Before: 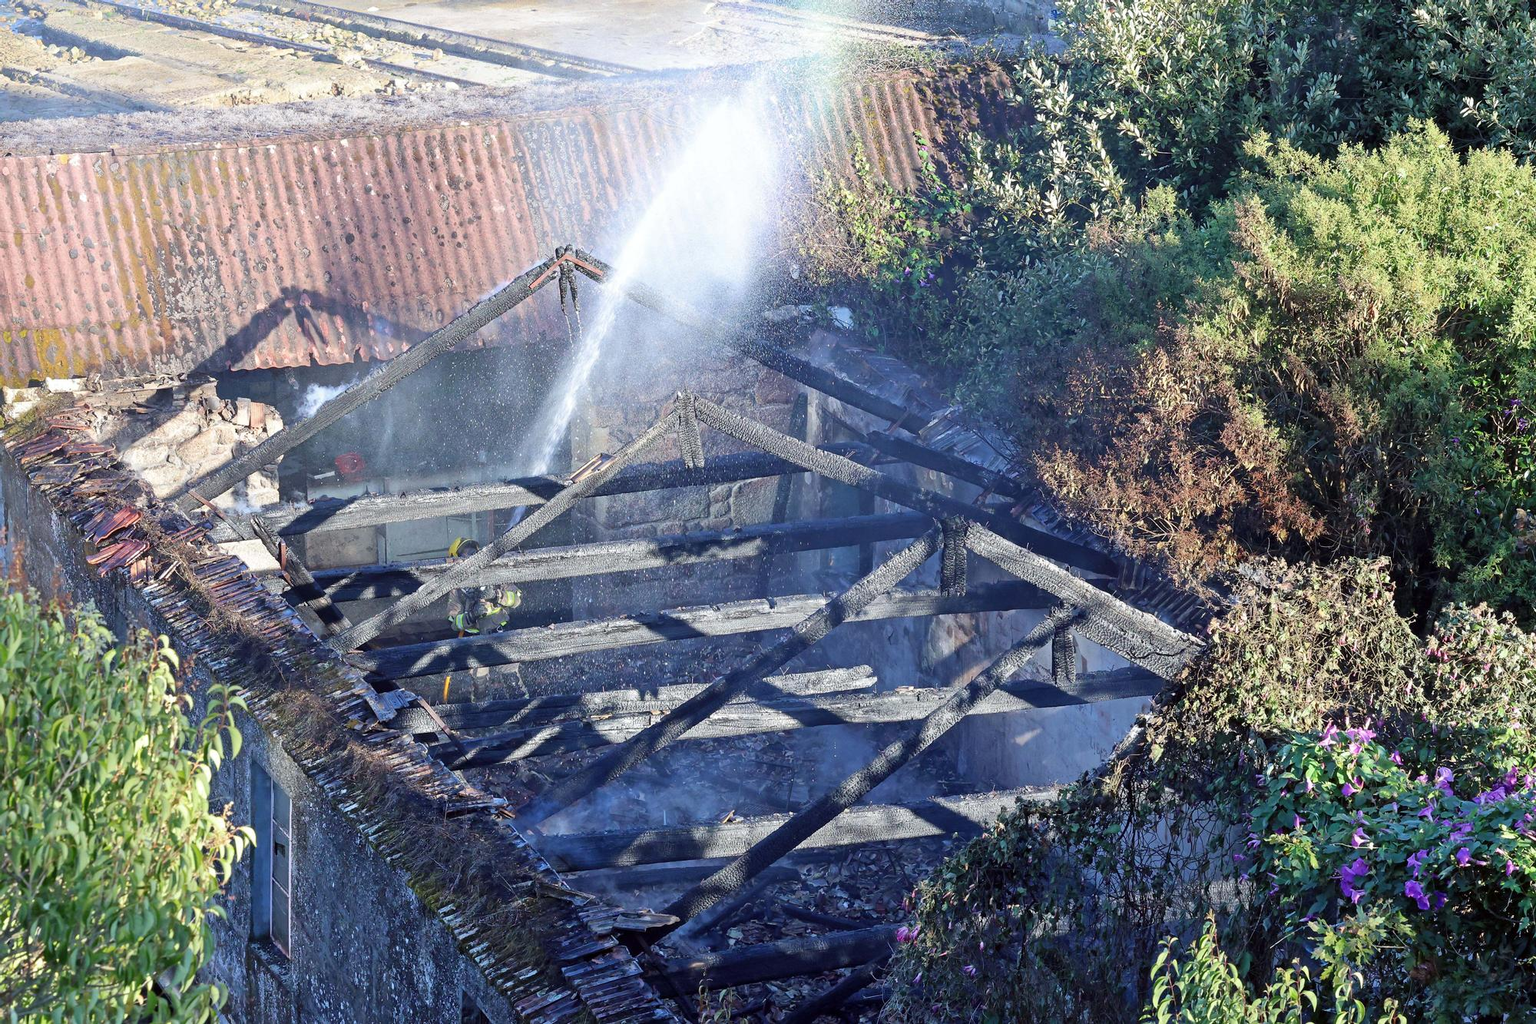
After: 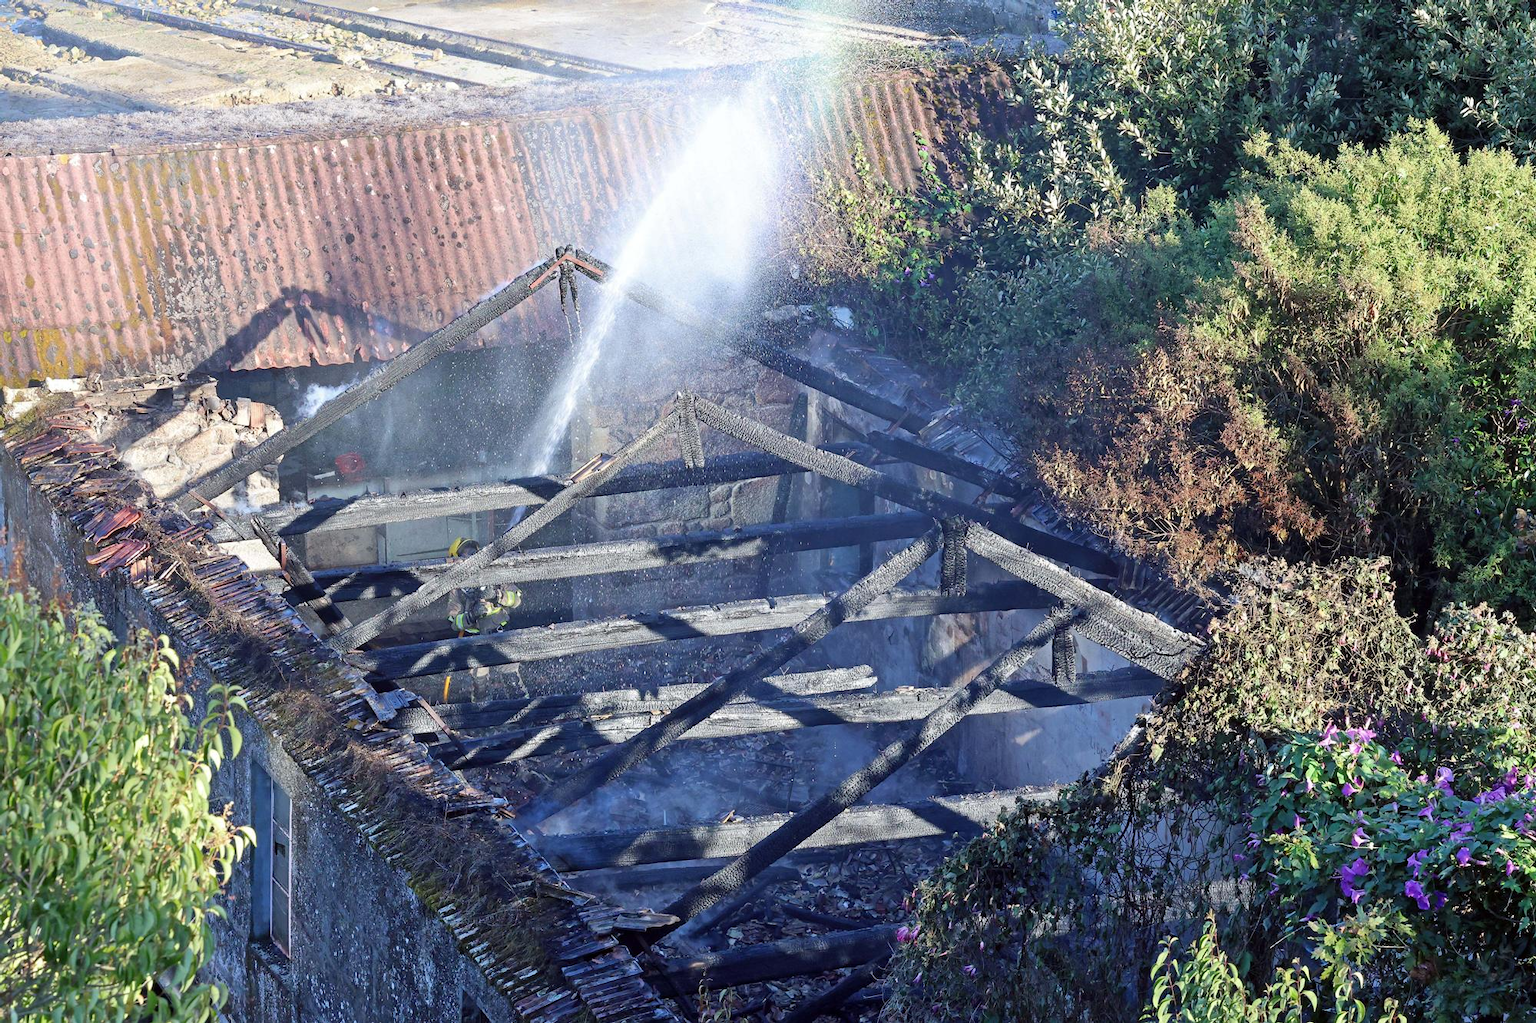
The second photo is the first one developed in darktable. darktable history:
vignetting: fall-off start 115.87%, fall-off radius 58.98%, saturation 0.372, unbound false
